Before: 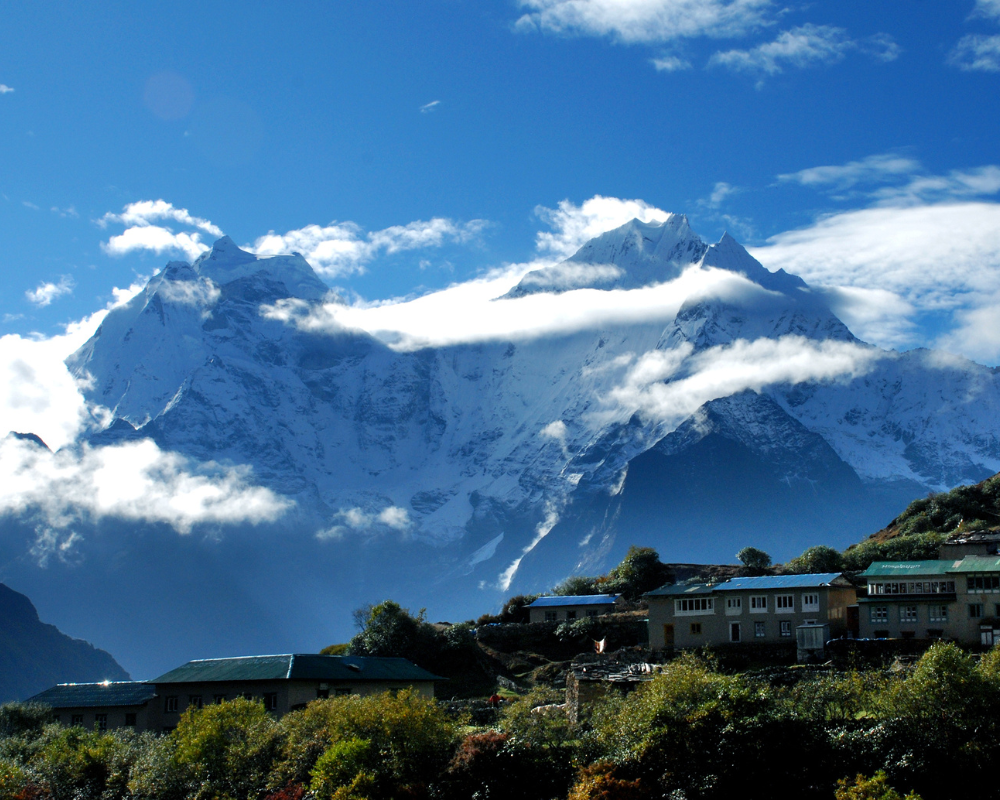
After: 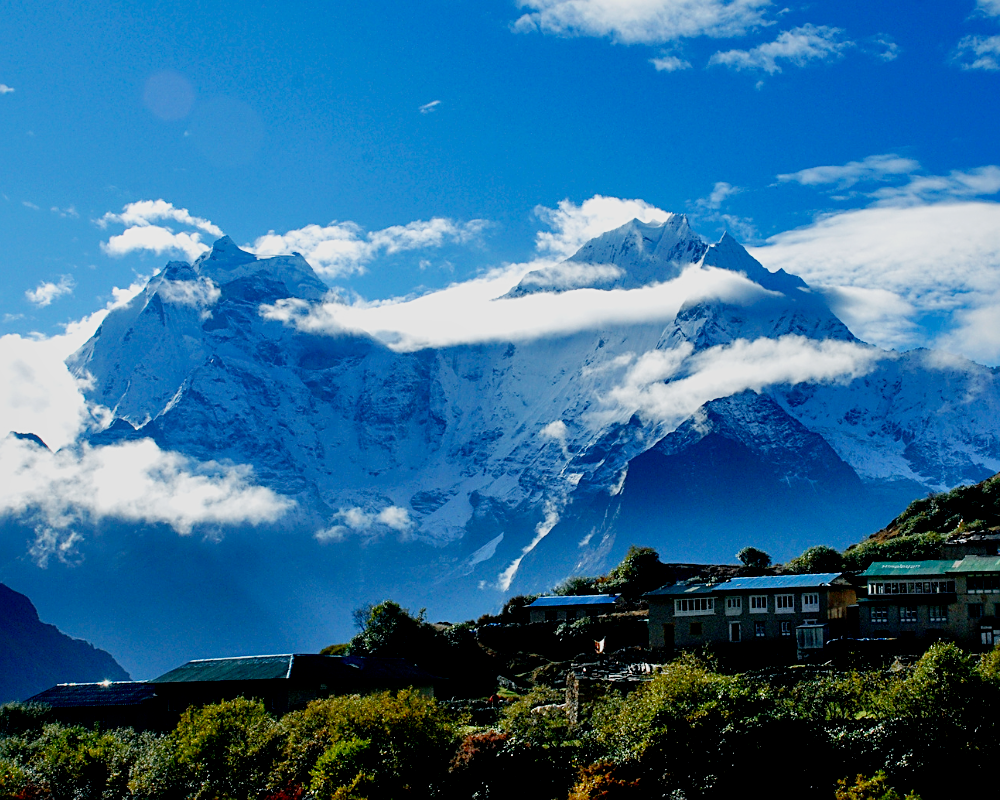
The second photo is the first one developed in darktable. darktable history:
local contrast: mode bilateral grid, contrast 20, coarseness 50, detail 130%, midtone range 0.2
filmic rgb: black relative exposure -7.71 EV, white relative exposure 4.42 EV, target black luminance 0%, hardness 3.75, latitude 50.75%, contrast 1.077, highlights saturation mix 9.58%, shadows ↔ highlights balance -0.236%, preserve chrominance no, color science v5 (2021), contrast in shadows safe, contrast in highlights safe
sharpen: on, module defaults
